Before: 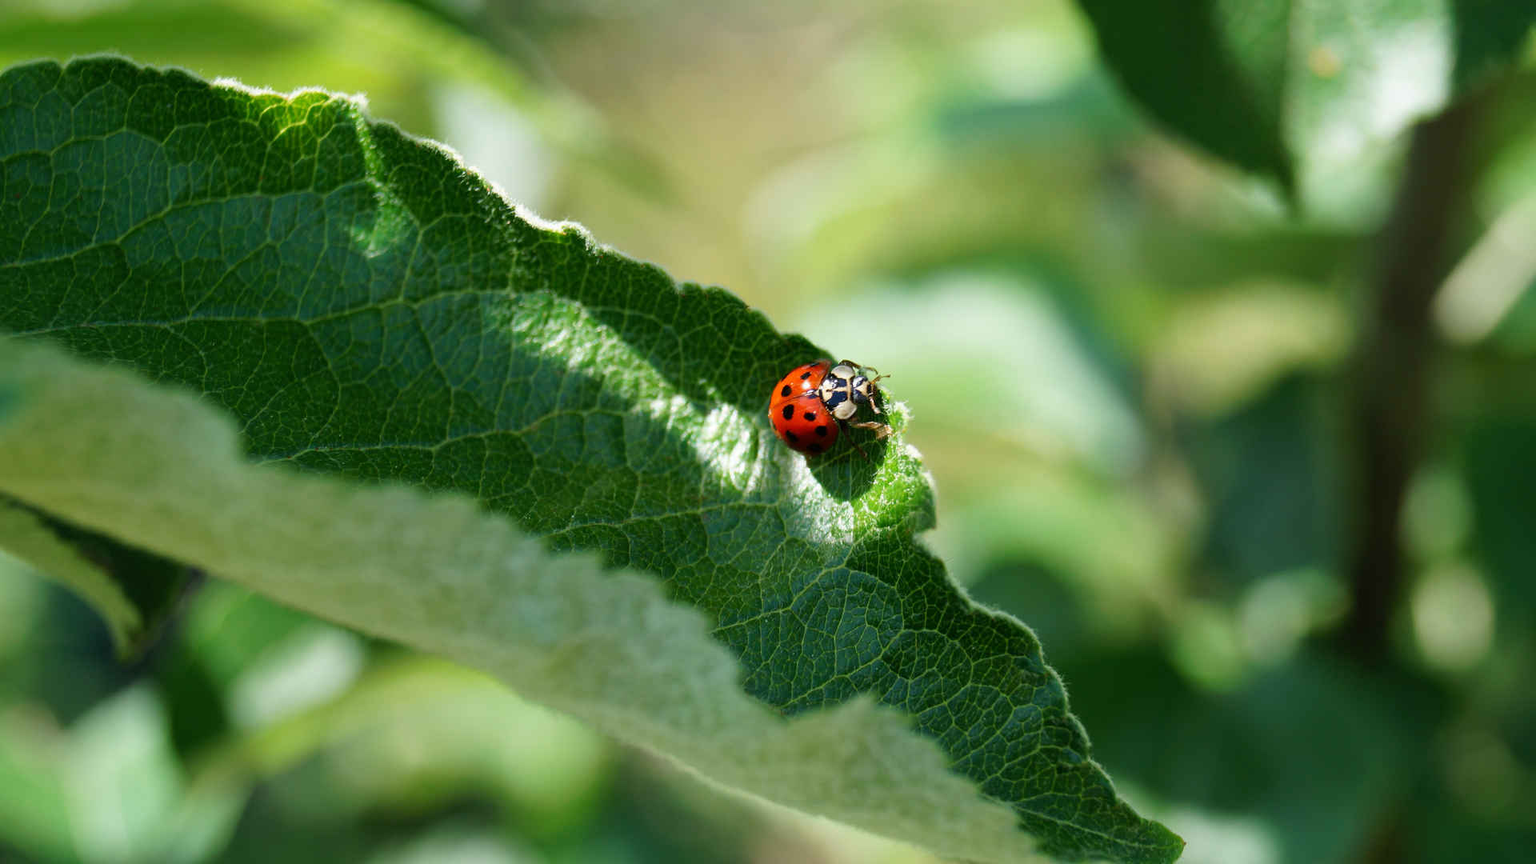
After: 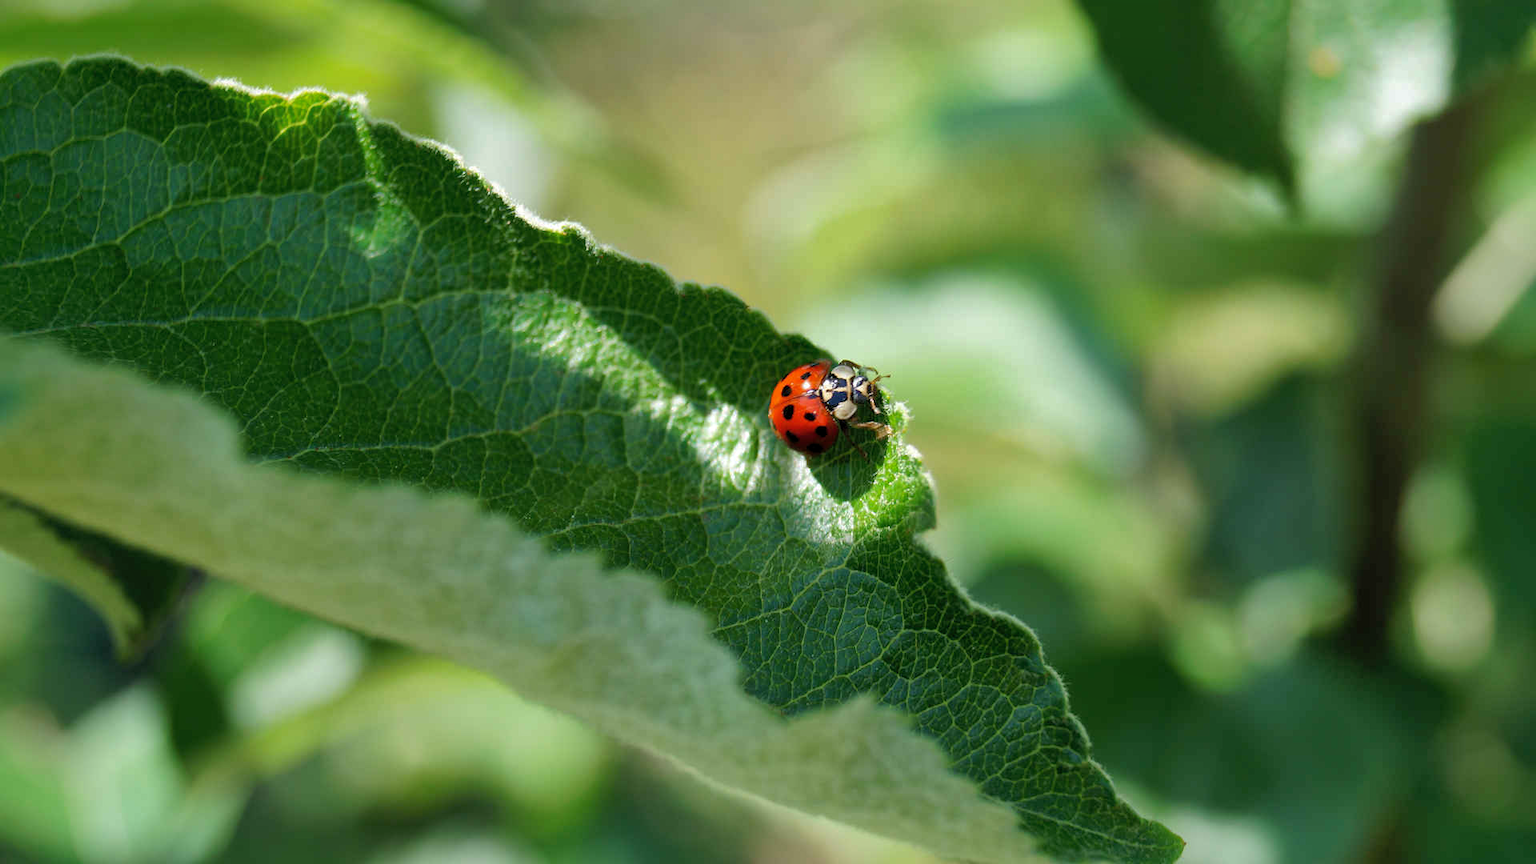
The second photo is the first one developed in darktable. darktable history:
shadows and highlights: on, module defaults
levels: mode automatic, black 0.023%, white 99.97%, levels [0.062, 0.494, 0.925]
